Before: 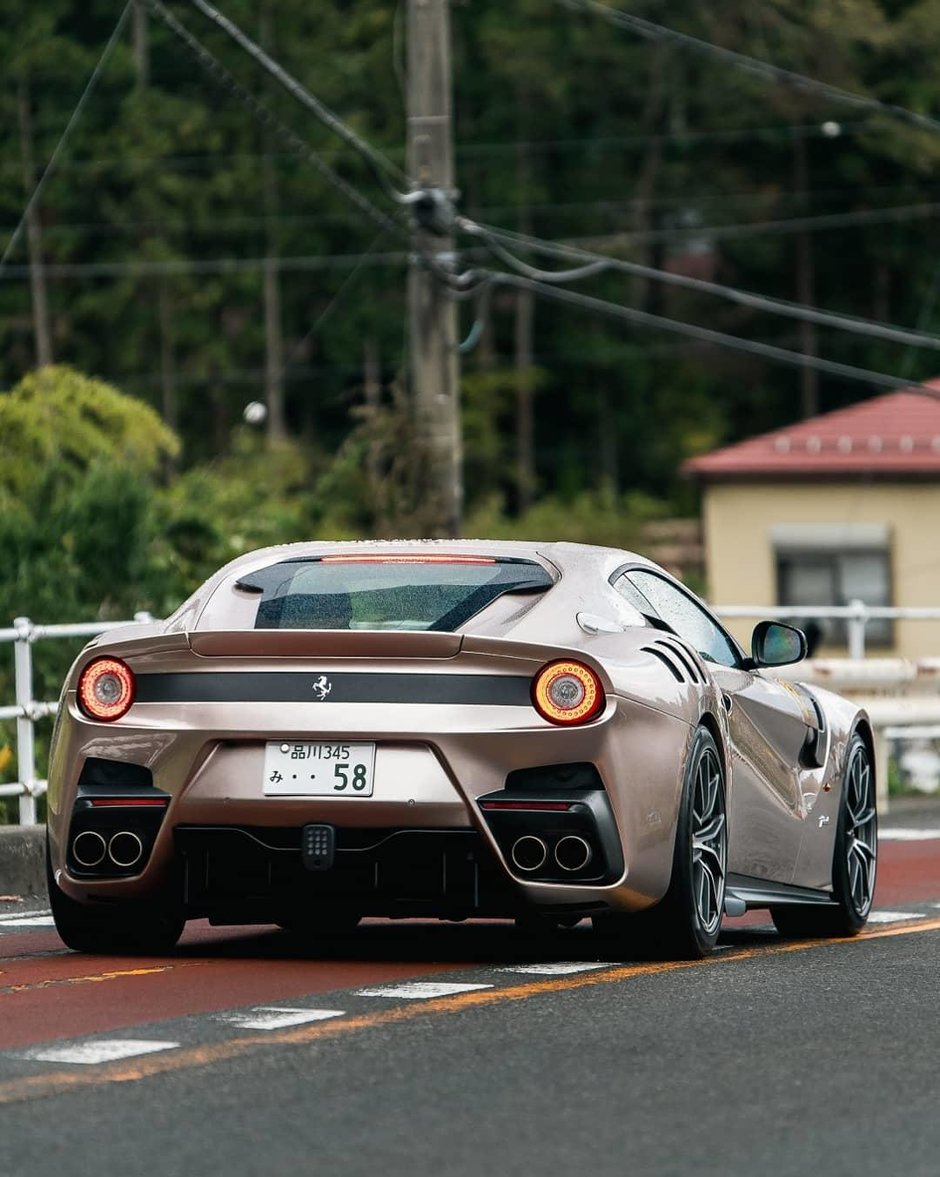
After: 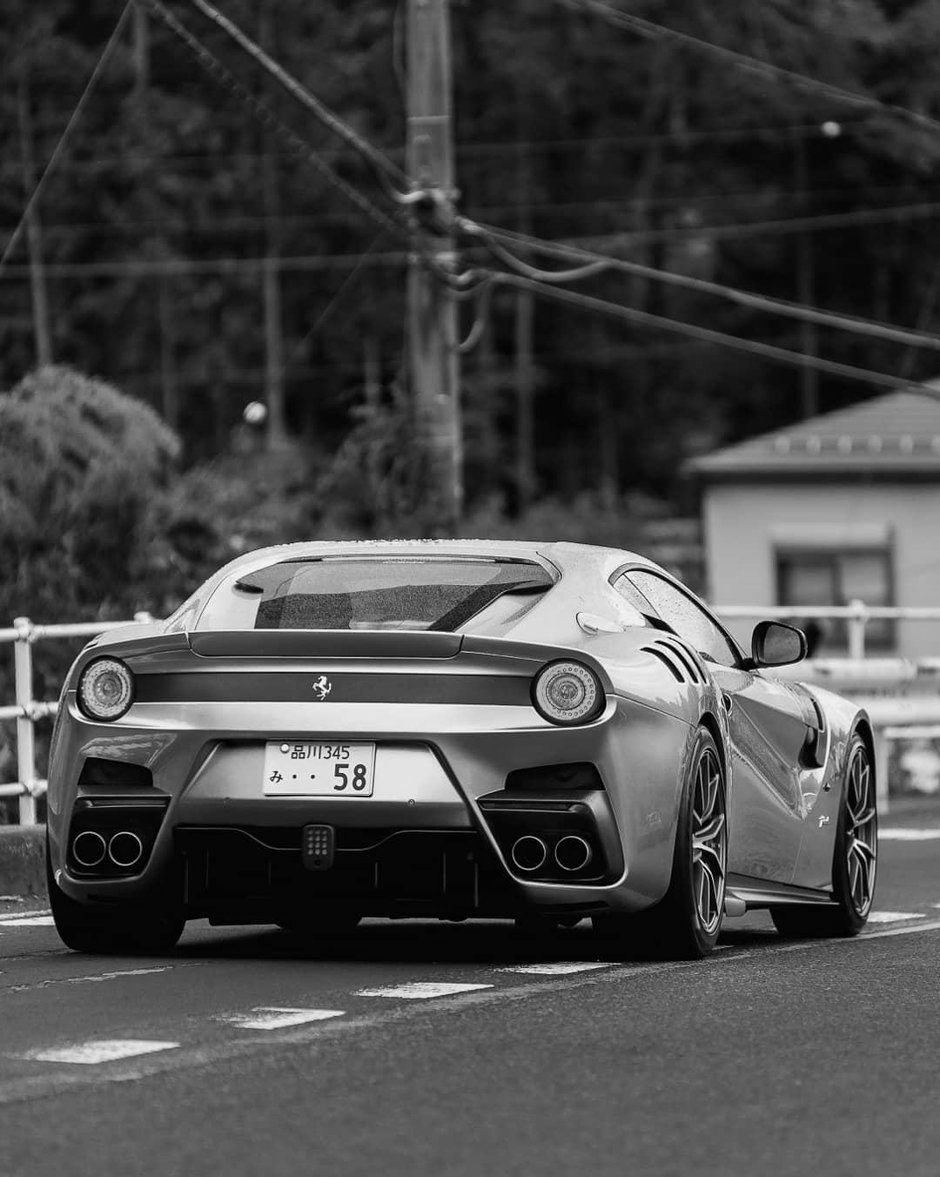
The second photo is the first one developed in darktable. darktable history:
shadows and highlights: shadows 20.91, highlights -82.73, soften with gaussian
color calibration: output gray [0.253, 0.26, 0.487, 0], gray › normalize channels true, illuminant same as pipeline (D50), adaptation XYZ, x 0.346, y 0.359, gamut compression 0
